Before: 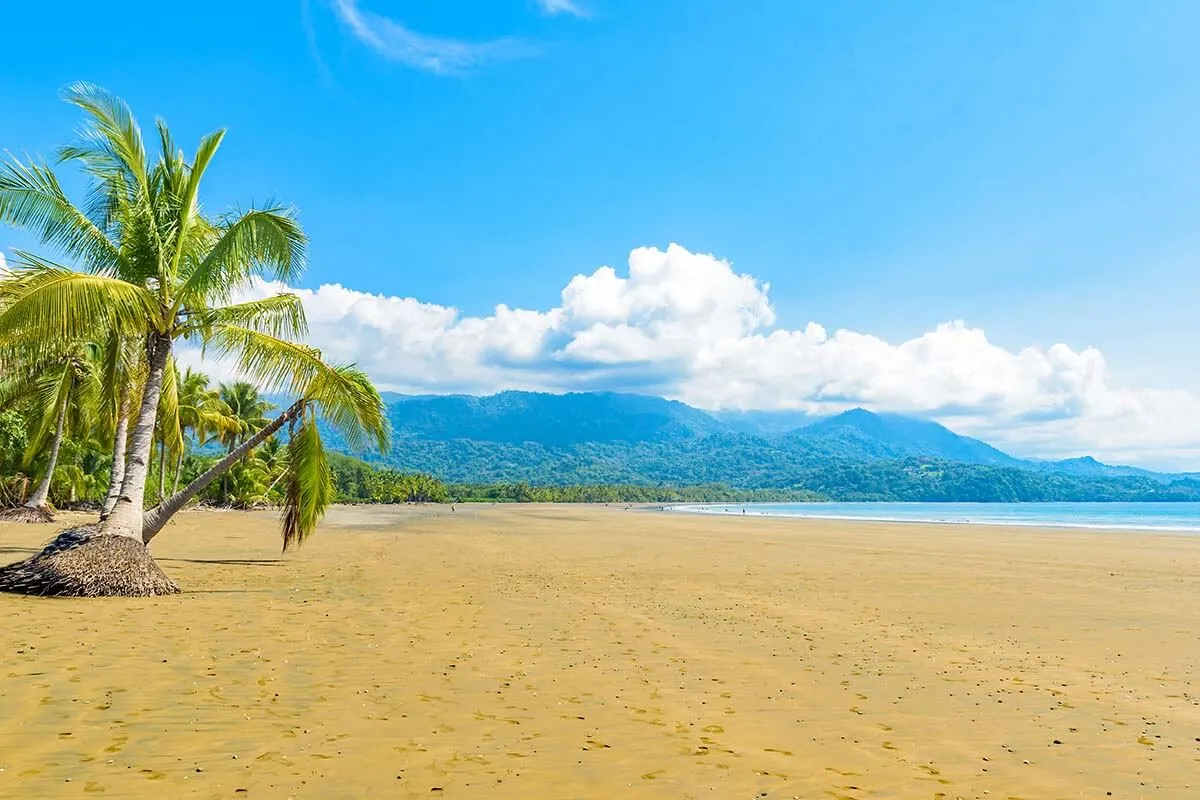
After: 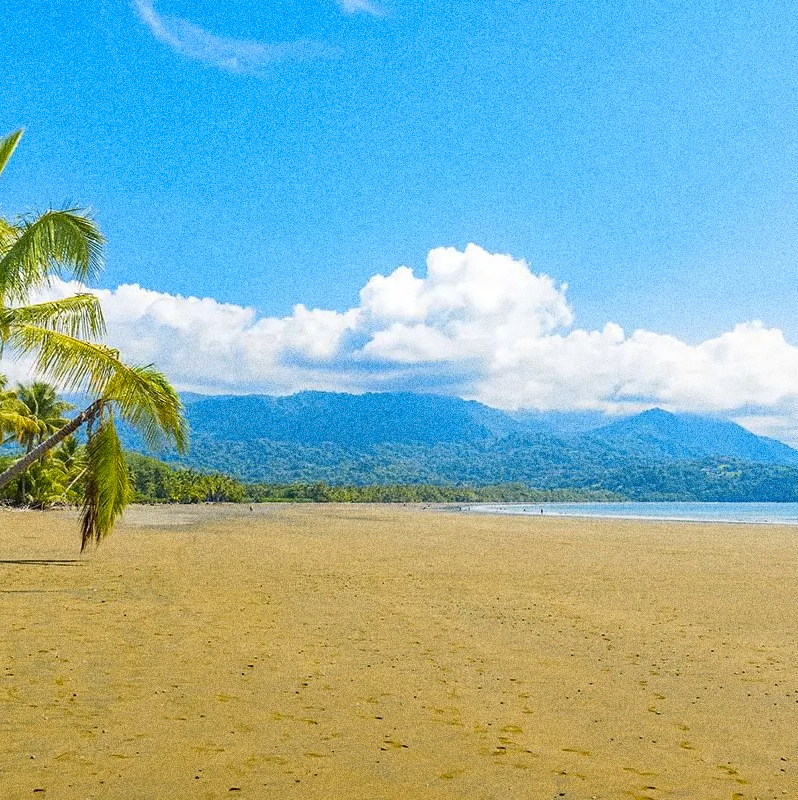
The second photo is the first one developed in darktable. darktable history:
color contrast: green-magenta contrast 0.8, blue-yellow contrast 1.1, unbound 0
crop: left 16.899%, right 16.556%
graduated density: rotation -180°, offset 24.95
grain: coarseness 10.62 ISO, strength 55.56%
